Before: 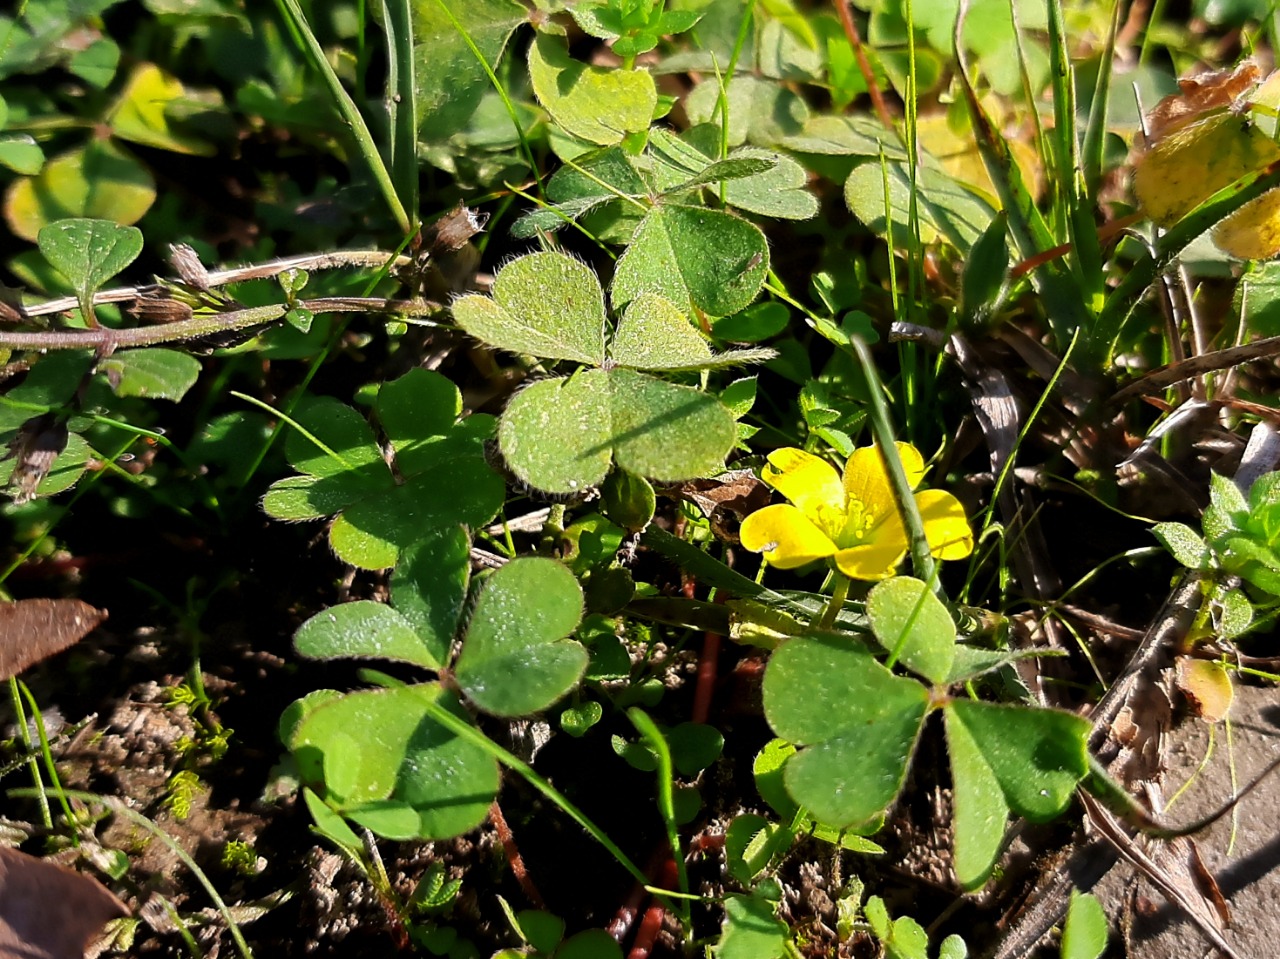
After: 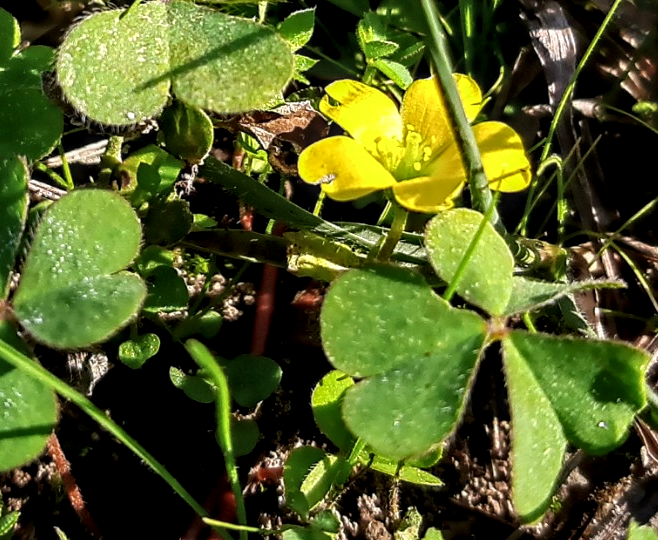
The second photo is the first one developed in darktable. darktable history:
crop: left 34.591%, top 38.427%, right 13.838%, bottom 5.113%
base curve: curves: ch0 [(0, 0) (0.283, 0.295) (1, 1)], preserve colors none
local contrast: detail 150%
